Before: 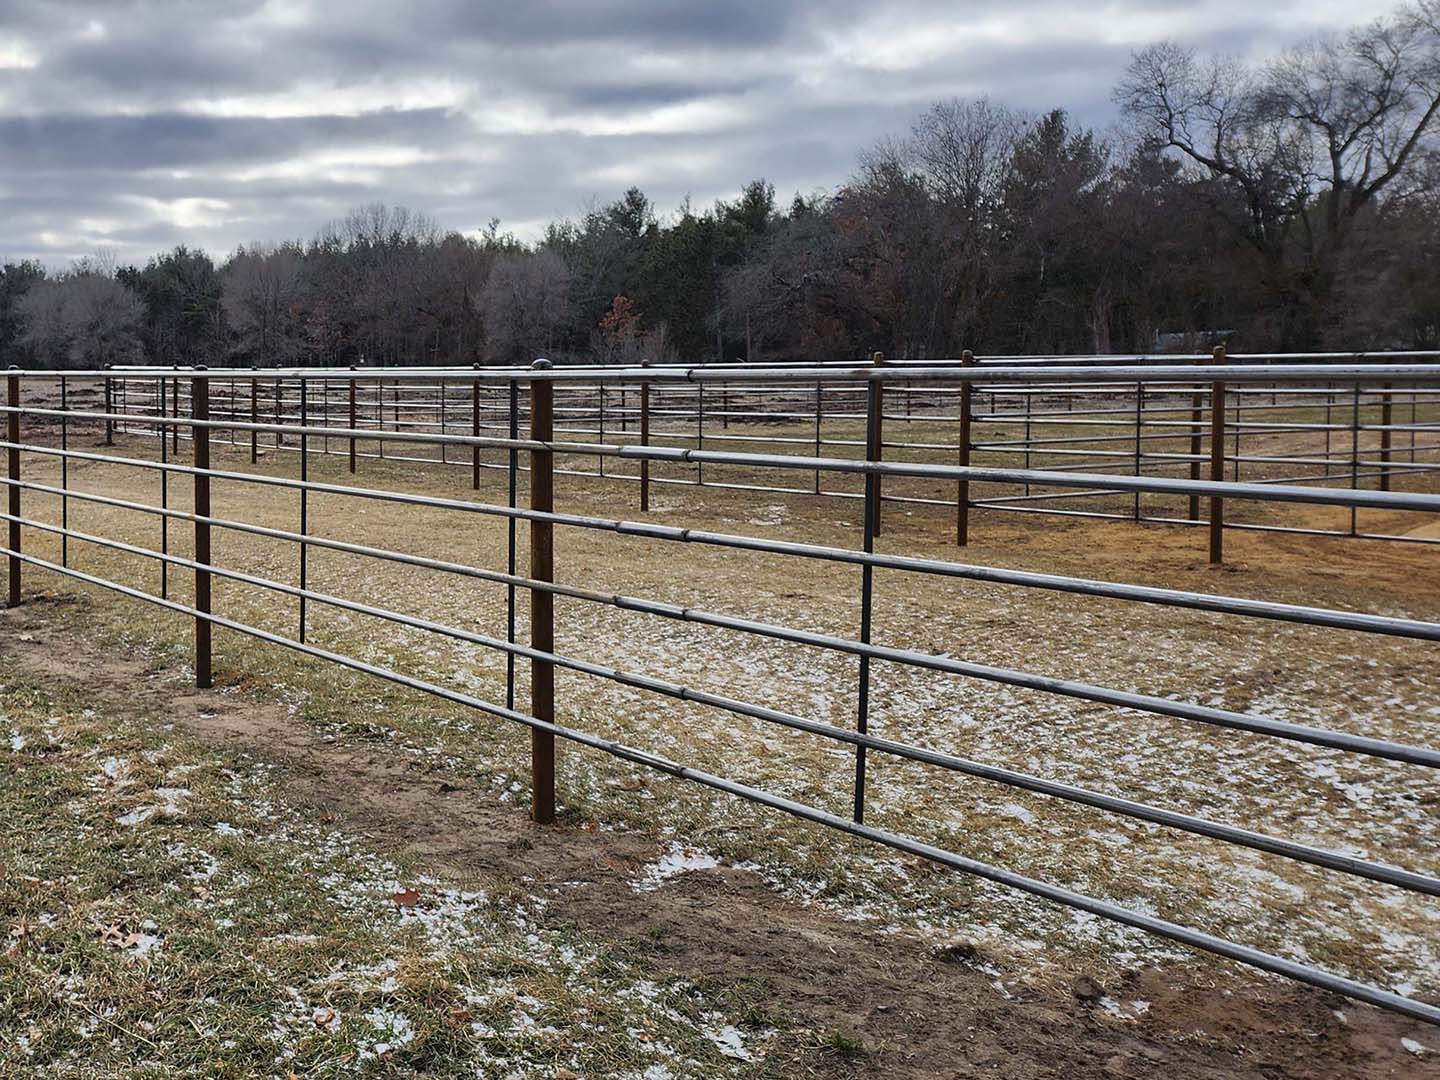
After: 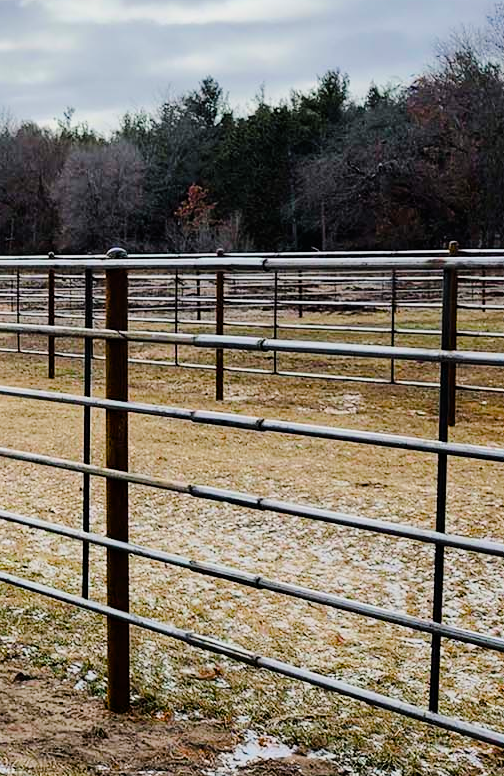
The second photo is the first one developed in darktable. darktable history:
filmic rgb: black relative exposure -7.65 EV, white relative exposure 4.56 EV, hardness 3.61, color science v6 (2022)
color balance rgb: shadows lift › chroma 0.941%, shadows lift › hue 113.35°, perceptual saturation grading › global saturation 20%, perceptual saturation grading › highlights -25.423%, perceptual saturation grading › shadows 49.64%, perceptual brilliance grading › mid-tones 10.838%, perceptual brilliance grading › shadows 14.484%
tone equalizer: -8 EV -0.786 EV, -7 EV -0.714 EV, -6 EV -0.588 EV, -5 EV -0.409 EV, -3 EV 0.38 EV, -2 EV 0.6 EV, -1 EV 0.677 EV, +0 EV 0.78 EV, edges refinement/feathering 500, mask exposure compensation -1.57 EV, preserve details no
crop and rotate: left 29.559%, top 10.394%, right 35.431%, bottom 17.742%
